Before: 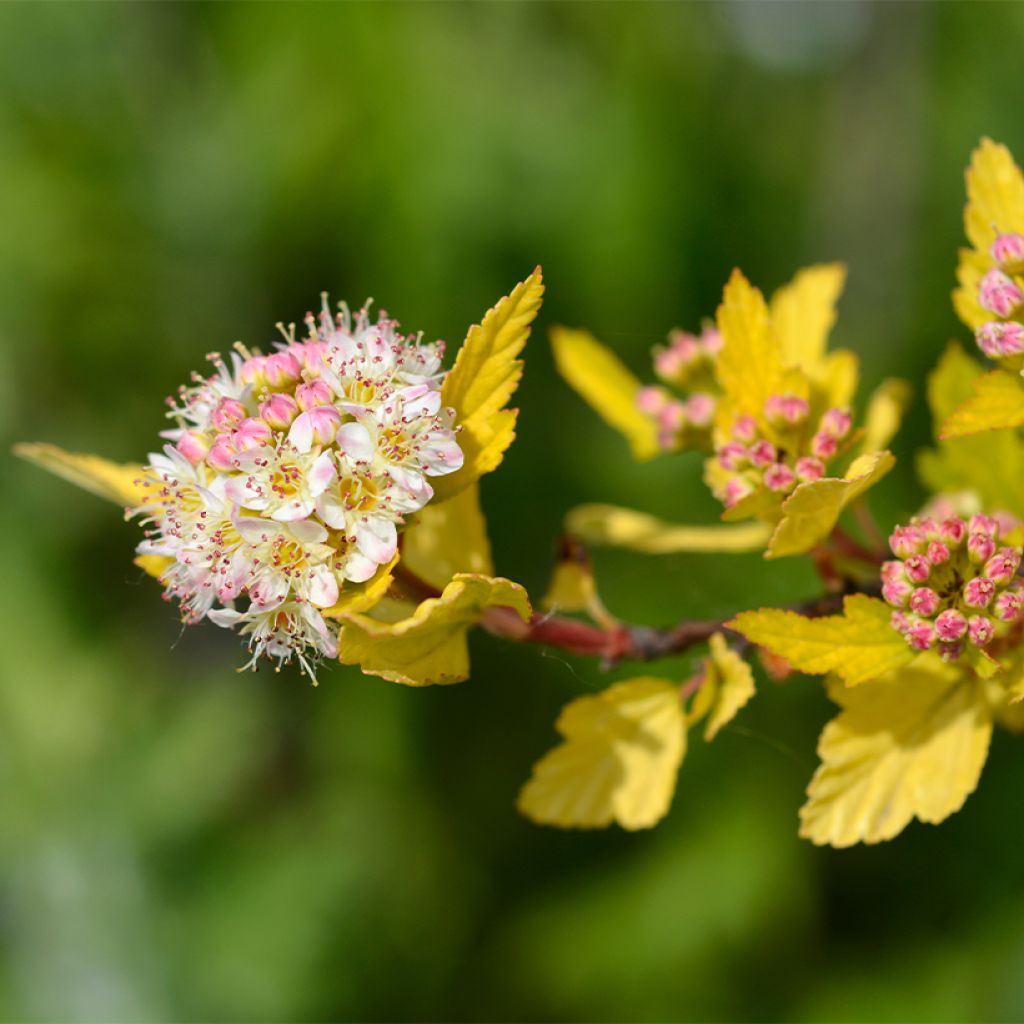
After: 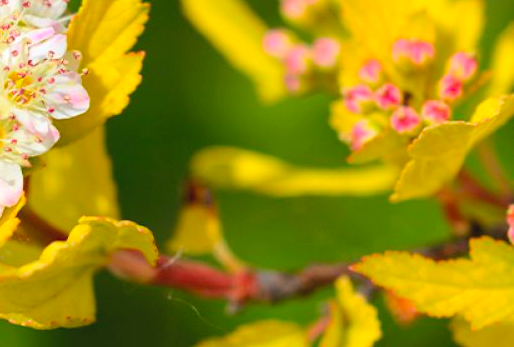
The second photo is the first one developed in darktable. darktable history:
crop: left 36.558%, top 34.953%, right 13.204%, bottom 31.119%
contrast brightness saturation: contrast 0.066, brightness 0.17, saturation 0.406
